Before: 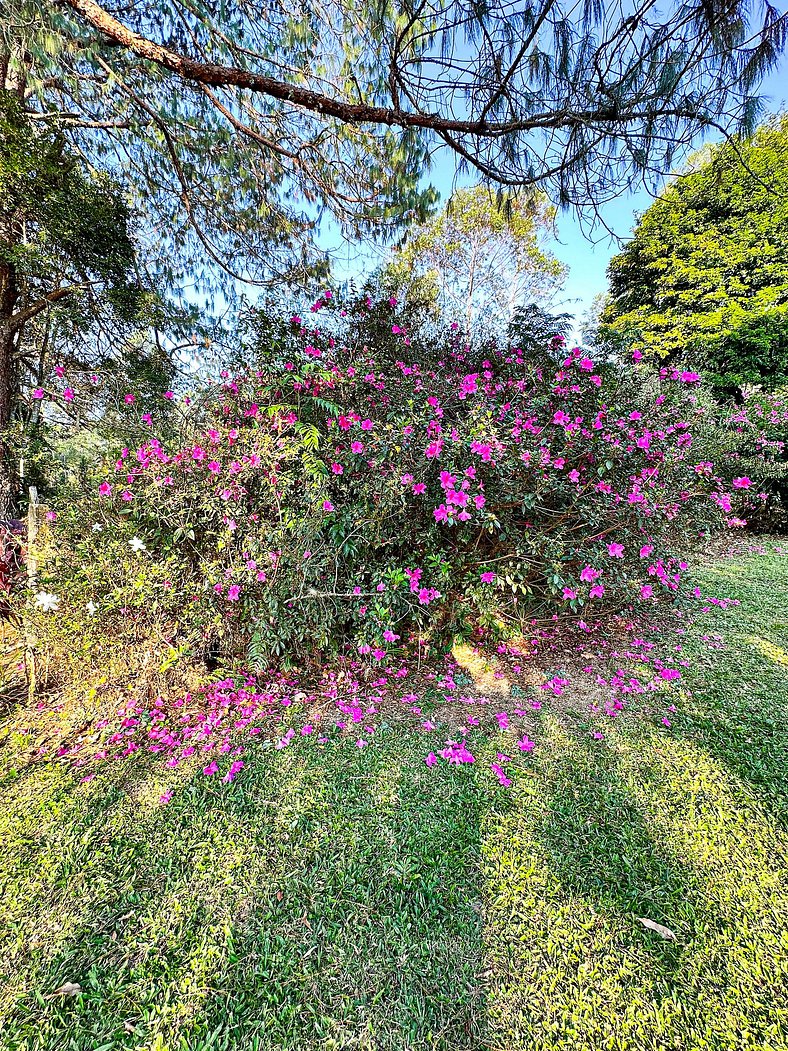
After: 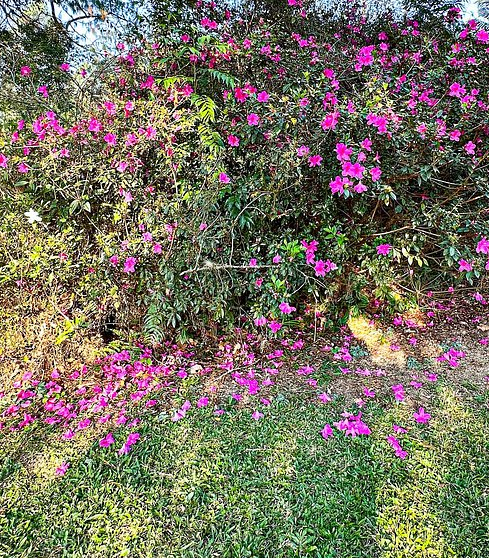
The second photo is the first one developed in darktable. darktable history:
crop: left 13.312%, top 31.28%, right 24.627%, bottom 15.582%
sharpen: radius 2.883, amount 0.868, threshold 47.523
